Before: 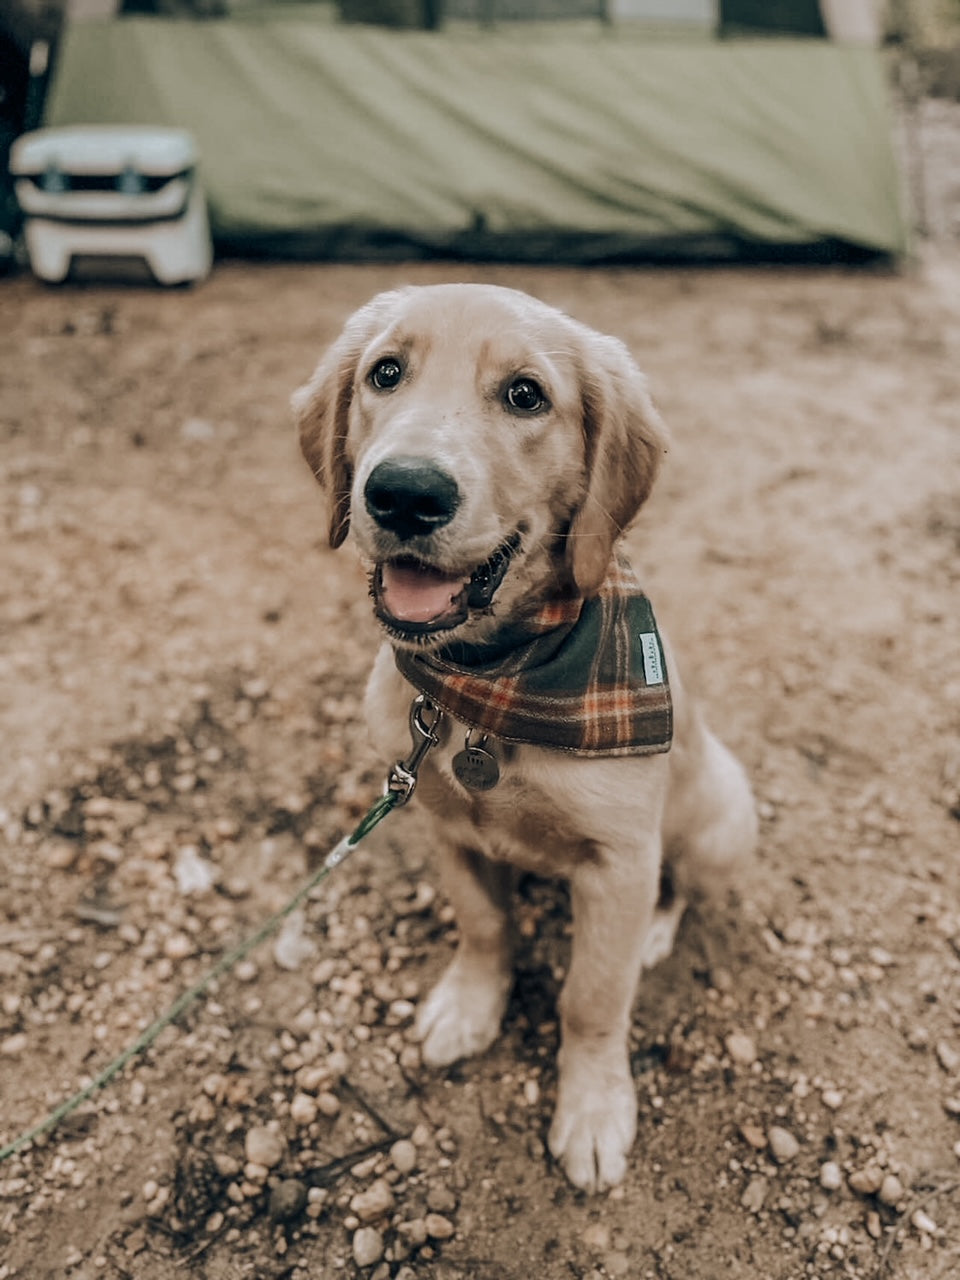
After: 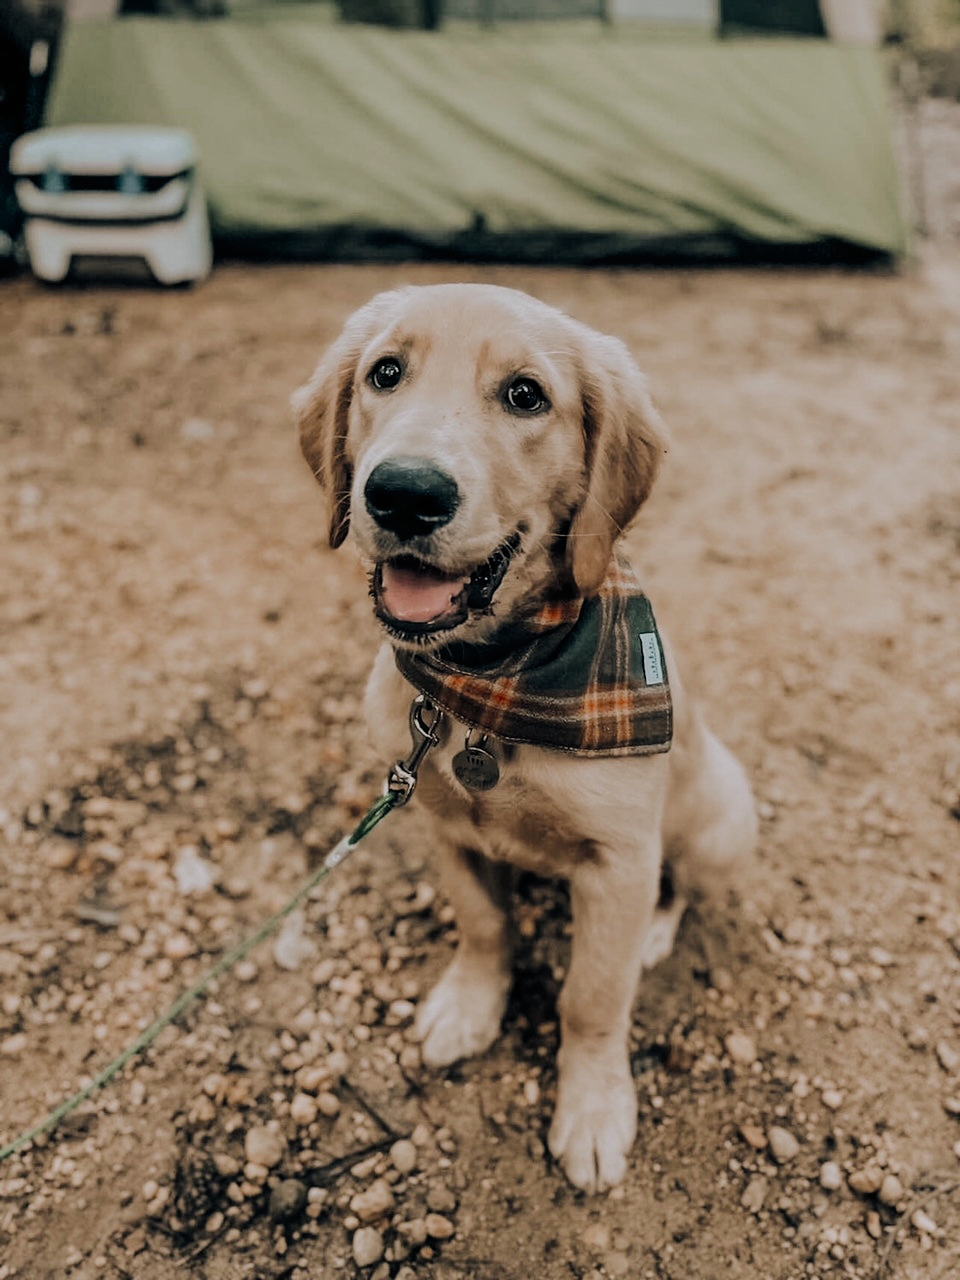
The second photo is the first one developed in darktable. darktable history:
filmic rgb: black relative exposure -7.71 EV, white relative exposure 4.35 EV, hardness 3.76, latitude 37.8%, contrast 0.979, highlights saturation mix 9.94%, shadows ↔ highlights balance 3.92%, color science v5 (2021), contrast in shadows safe, contrast in highlights safe
